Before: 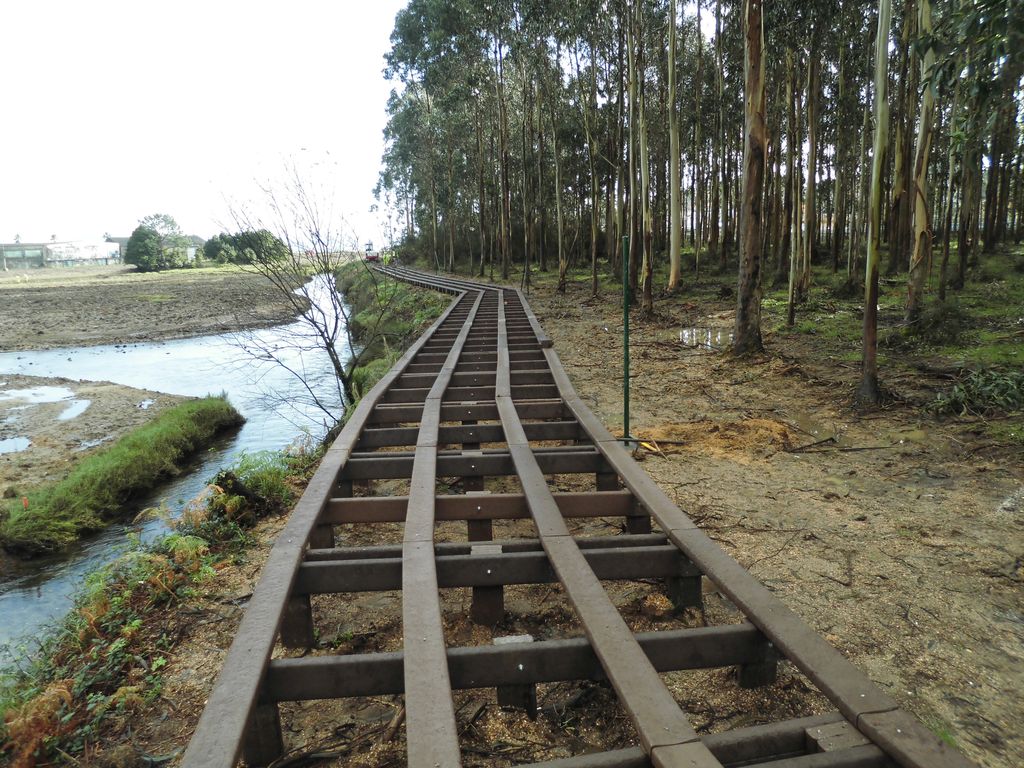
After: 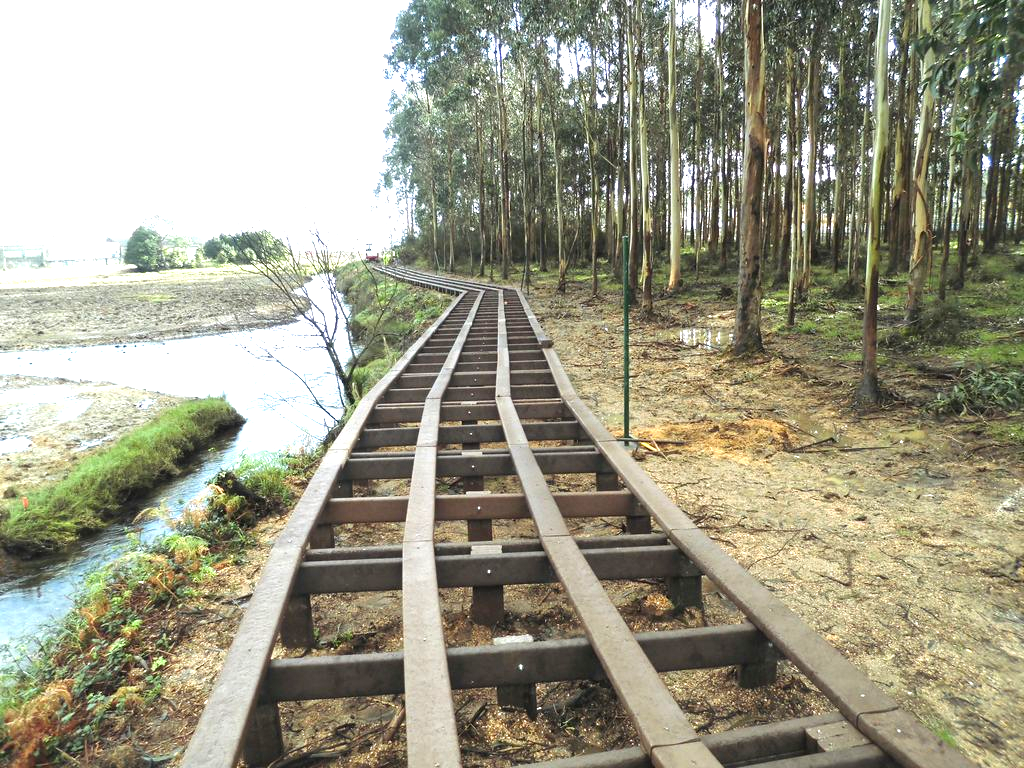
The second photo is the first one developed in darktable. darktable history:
exposure: black level correction 0, exposure 1.283 EV, compensate highlight preservation false
